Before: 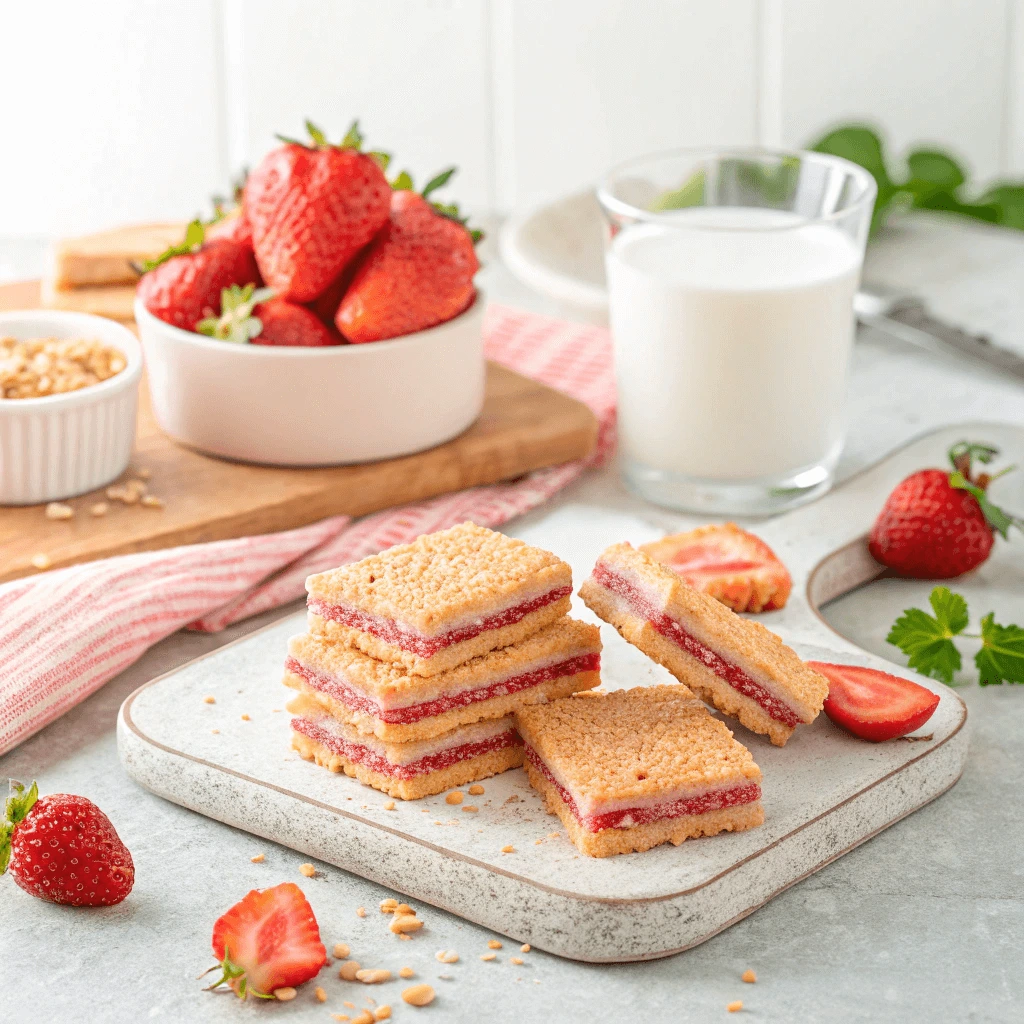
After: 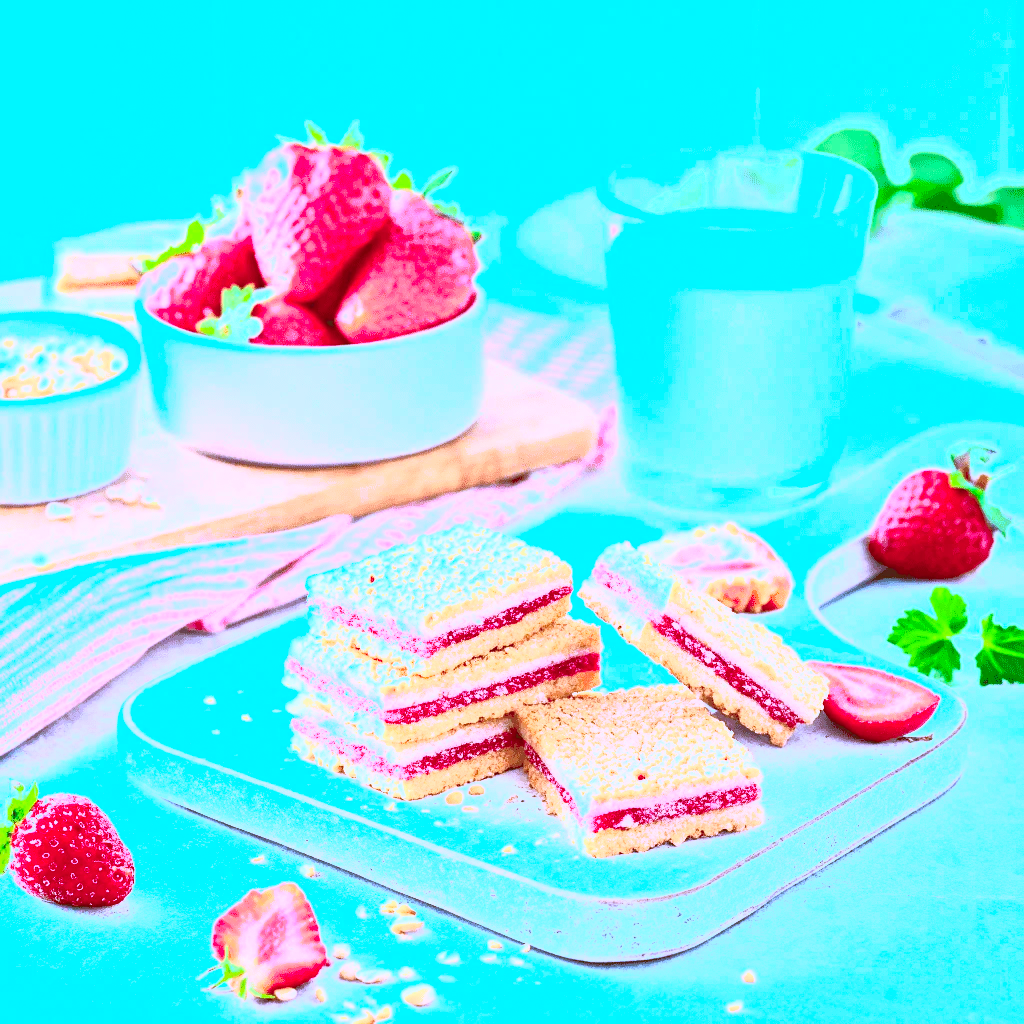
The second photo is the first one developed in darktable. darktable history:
tone curve: curves: ch0 [(0, 0.039) (0.113, 0.081) (0.204, 0.204) (0.498, 0.608) (0.709, 0.819) (0.984, 0.961)]; ch1 [(0, 0) (0.172, 0.123) (0.317, 0.272) (0.414, 0.382) (0.476, 0.479) (0.505, 0.501) (0.528, 0.54) (0.618, 0.647) (0.709, 0.764) (1, 1)]; ch2 [(0, 0) (0.411, 0.424) (0.492, 0.502) (0.521, 0.513) (0.537, 0.57) (0.686, 0.638) (1, 1)], color space Lab, independent channels, preserve colors none
contrast brightness saturation: contrast 1, brightness 1, saturation 1
white balance: red 0.766, blue 1.537
